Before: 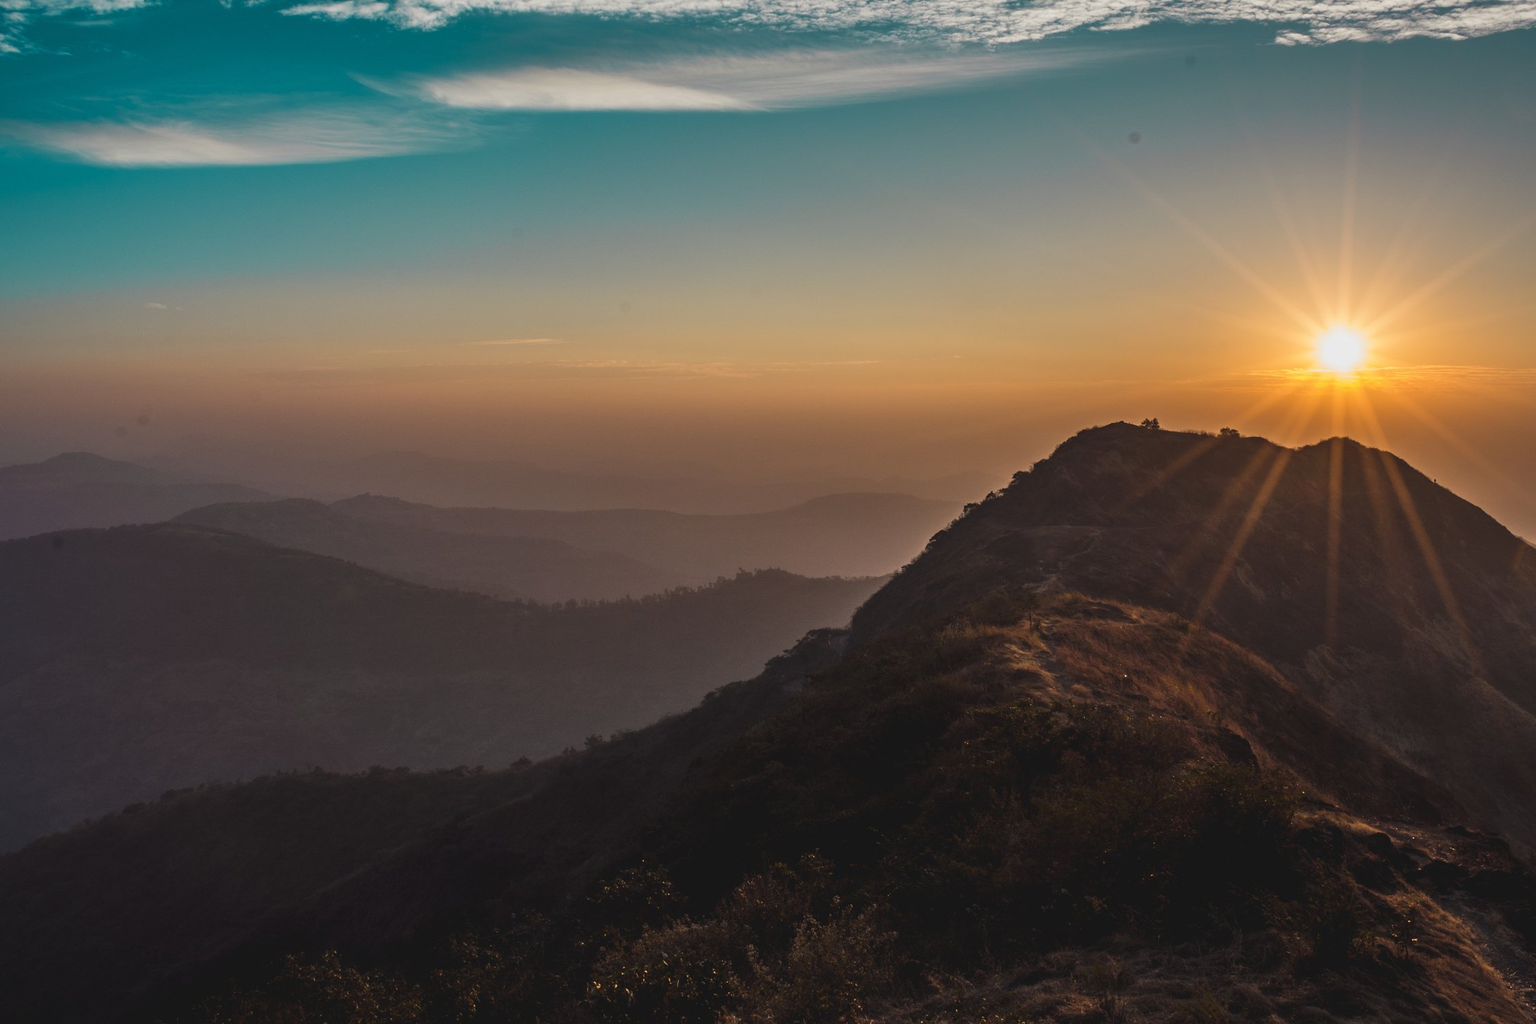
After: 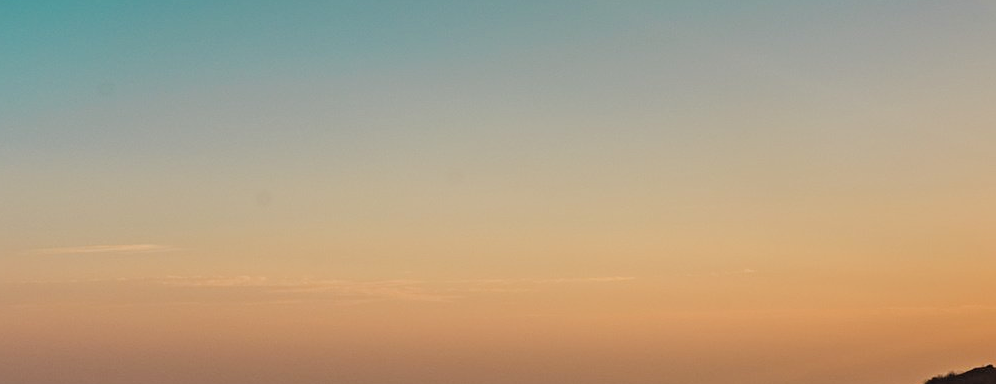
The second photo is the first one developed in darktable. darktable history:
crop: left 28.987%, top 16.79%, right 26.674%, bottom 57.555%
sharpen: amount 0.208
tone equalizer: -8 EV -0.726 EV, -7 EV -0.716 EV, -6 EV -0.622 EV, -5 EV -0.424 EV, -3 EV 0.38 EV, -2 EV 0.6 EV, -1 EV 0.676 EV, +0 EV 0.721 EV, mask exposure compensation -0.488 EV
filmic rgb: black relative exposure -7.77 EV, white relative exposure 4.4 EV, threshold 5.95 EV, hardness 3.75, latitude 37.66%, contrast 0.972, highlights saturation mix 9.26%, shadows ↔ highlights balance 3.93%, iterations of high-quality reconstruction 0, enable highlight reconstruction true
